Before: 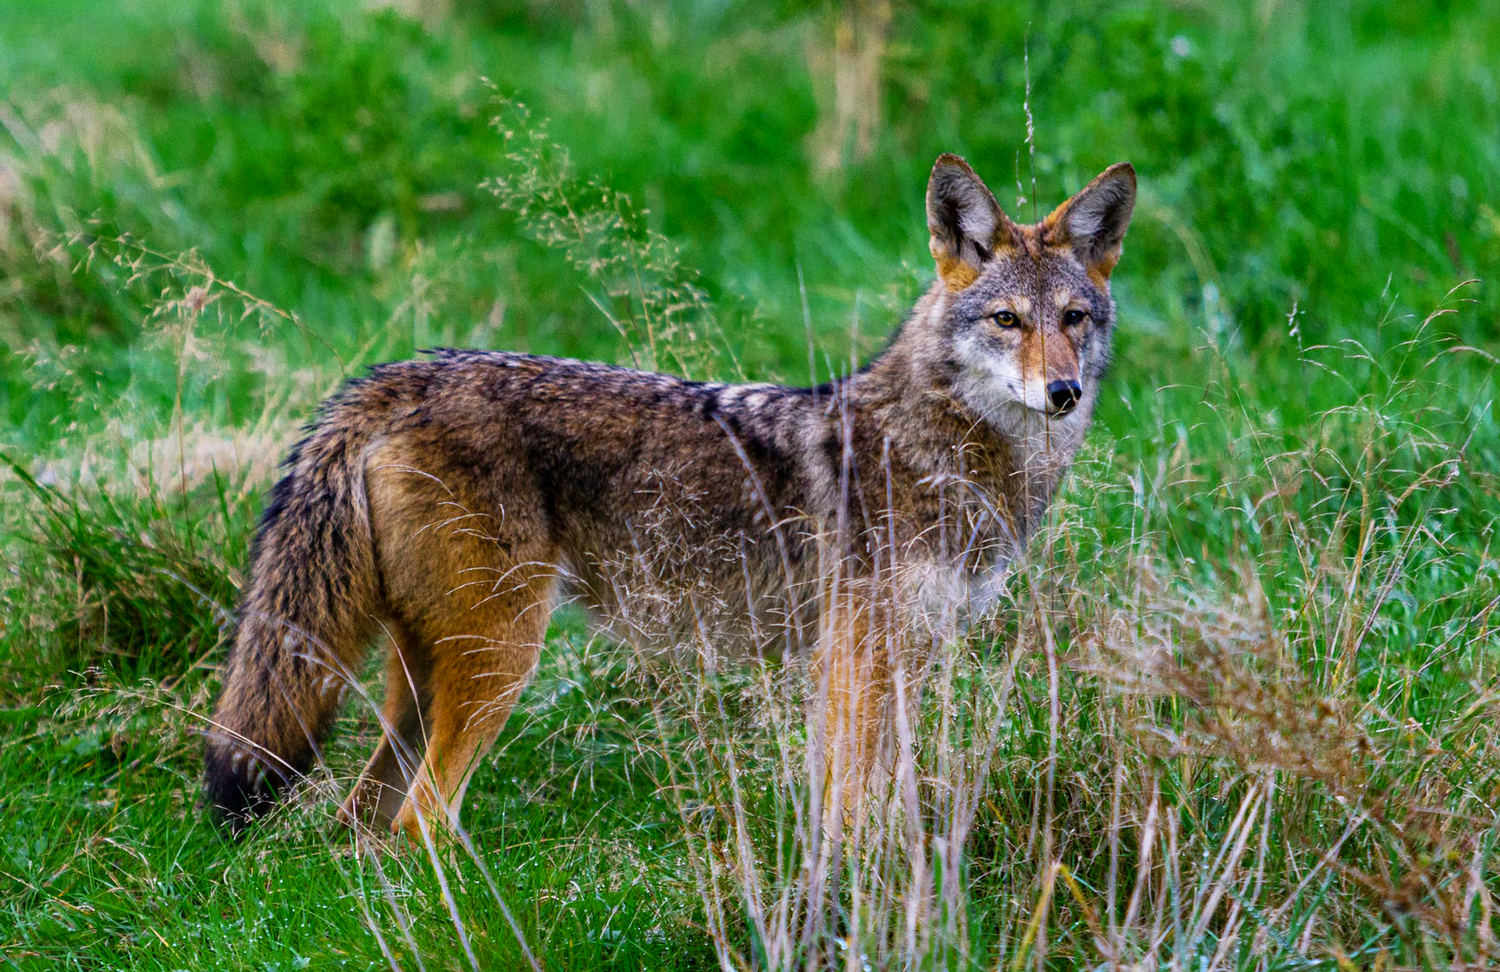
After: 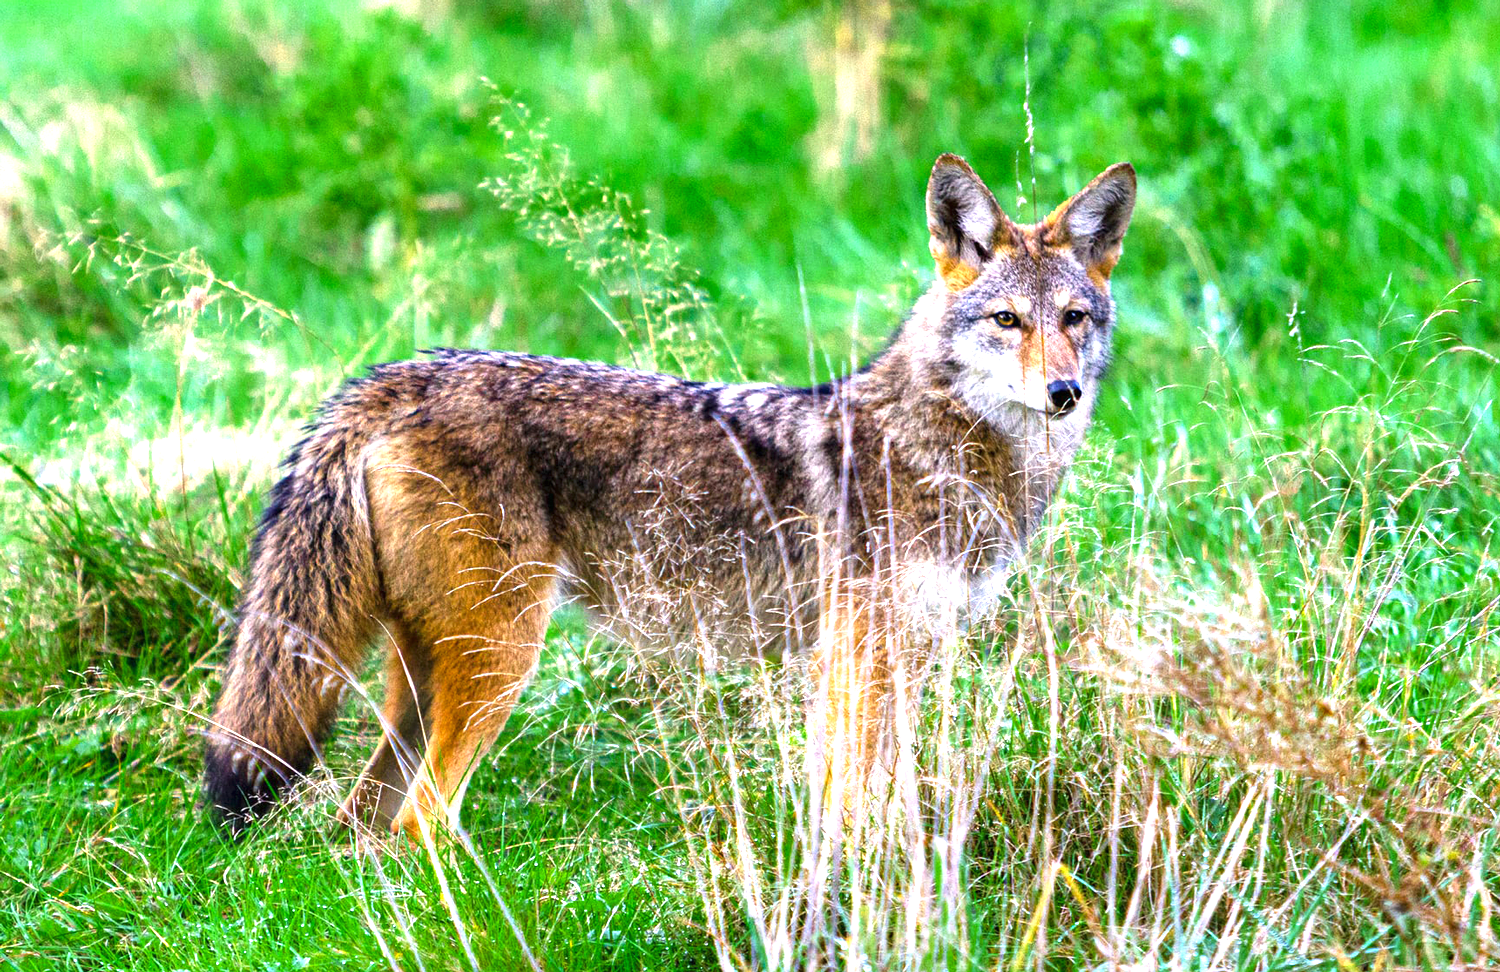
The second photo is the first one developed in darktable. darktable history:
exposure: black level correction 0, exposure 1.461 EV, compensate exposure bias true, compensate highlight preservation false
